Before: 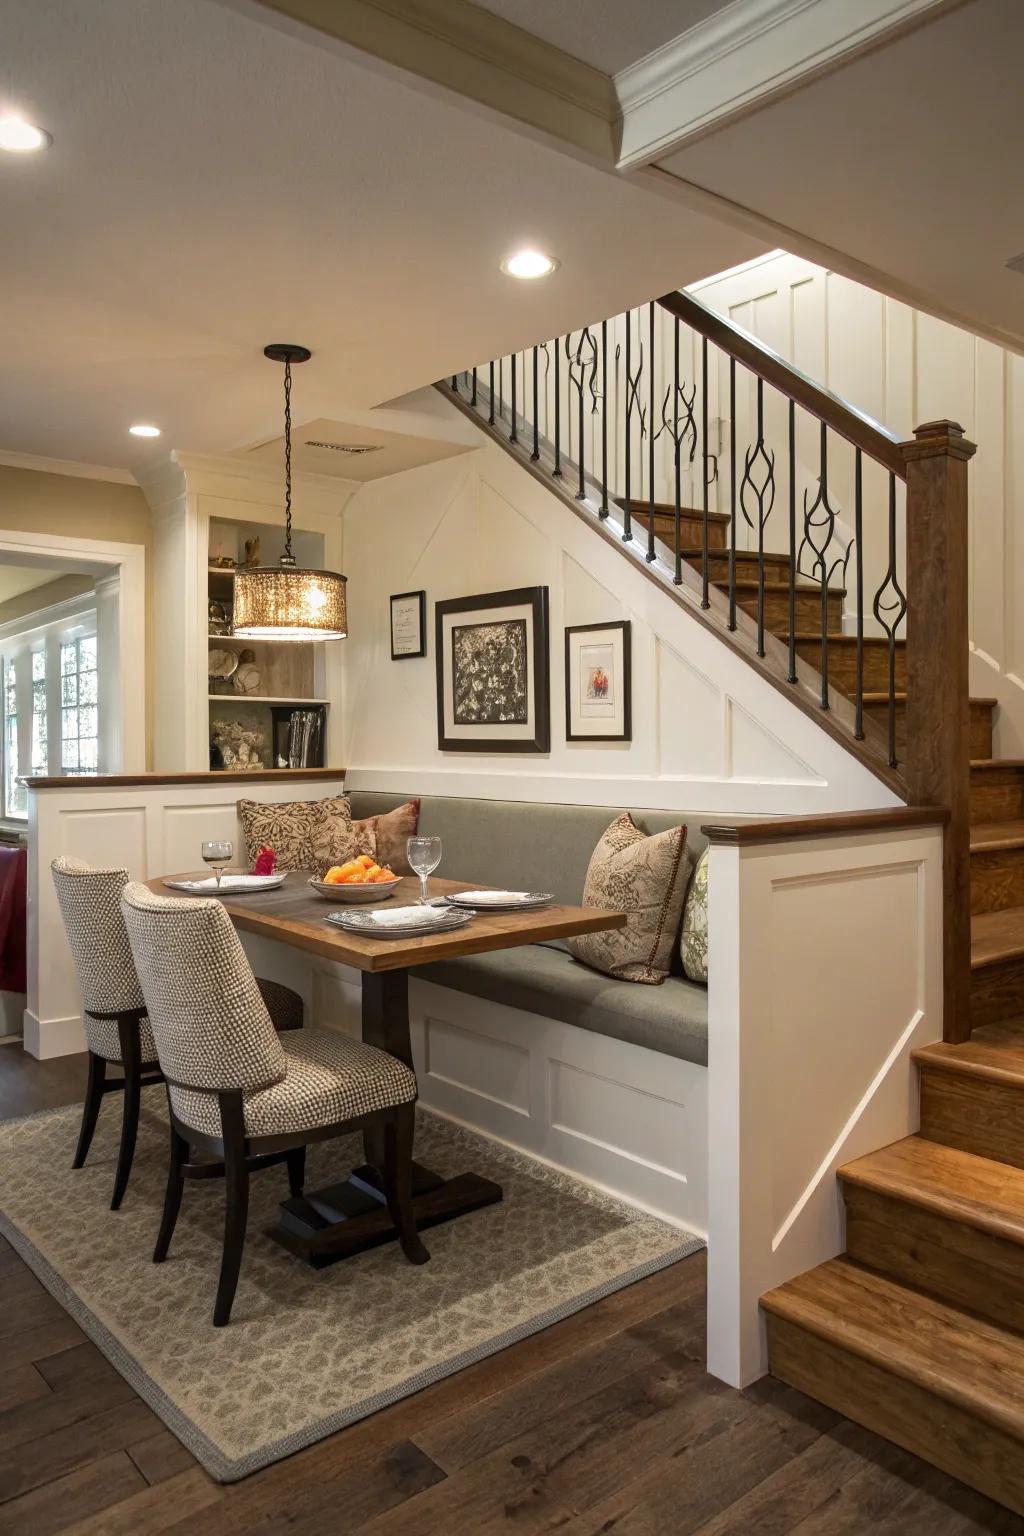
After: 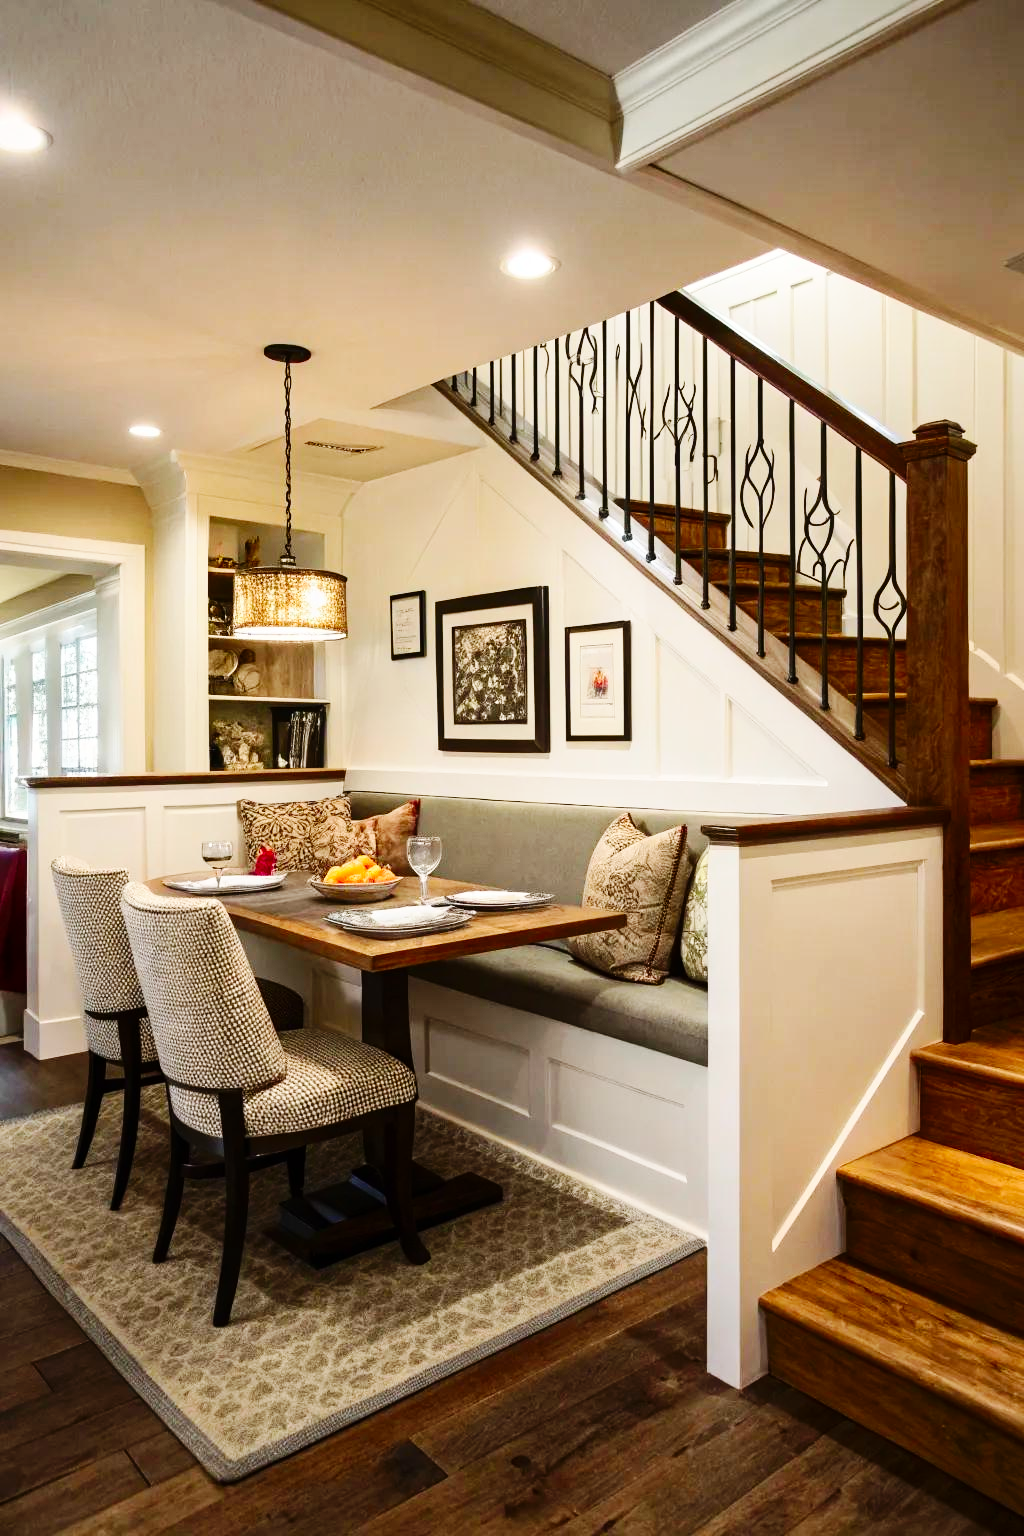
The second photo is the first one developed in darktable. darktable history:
contrast brightness saturation: contrast 0.151, brightness -0.013, saturation 0.104
base curve: curves: ch0 [(0, 0) (0.036, 0.025) (0.121, 0.166) (0.206, 0.329) (0.605, 0.79) (1, 1)], preserve colors none
